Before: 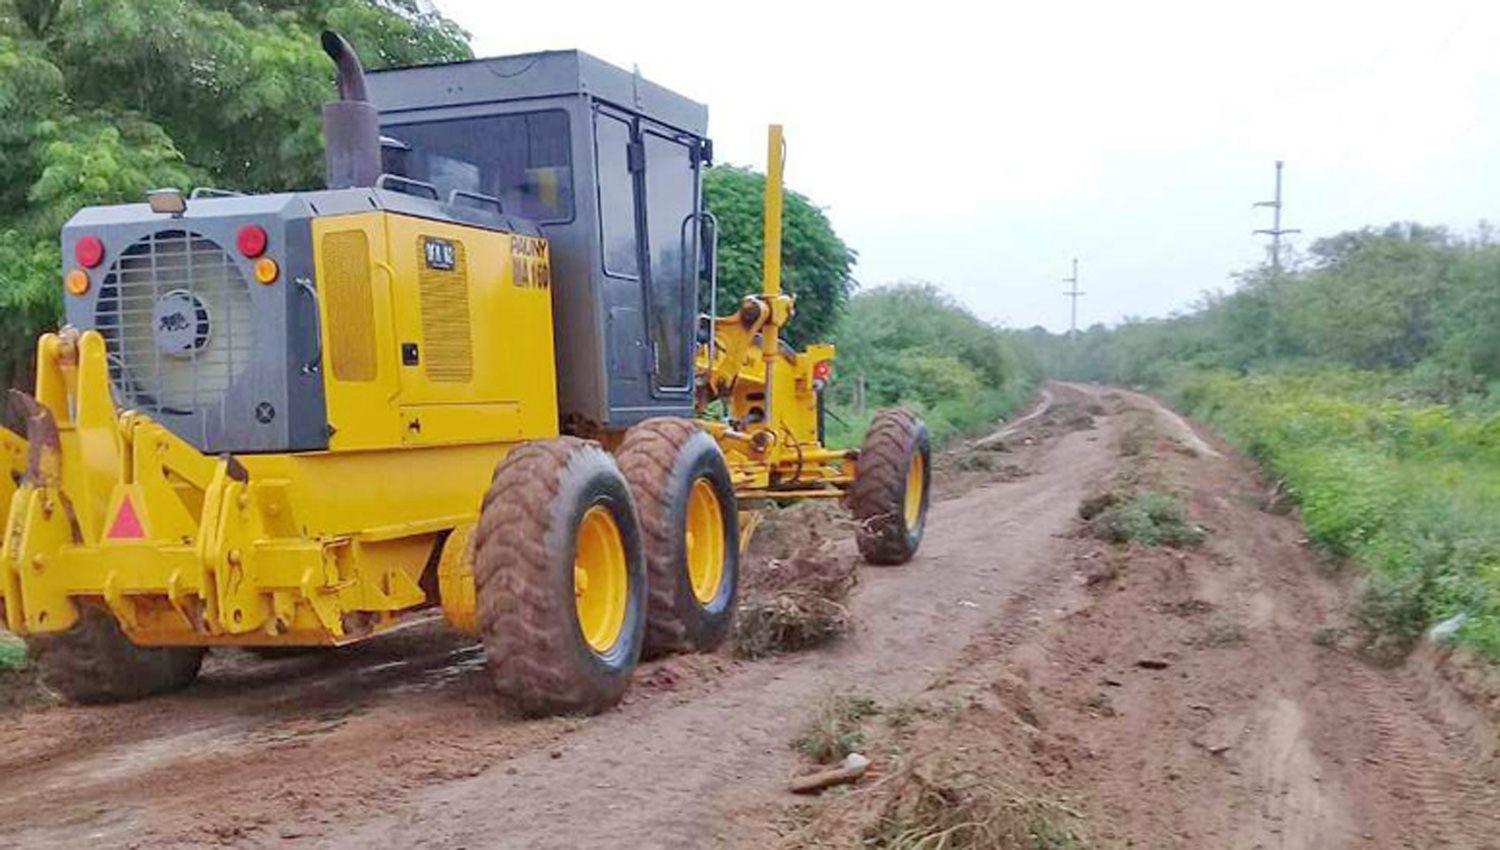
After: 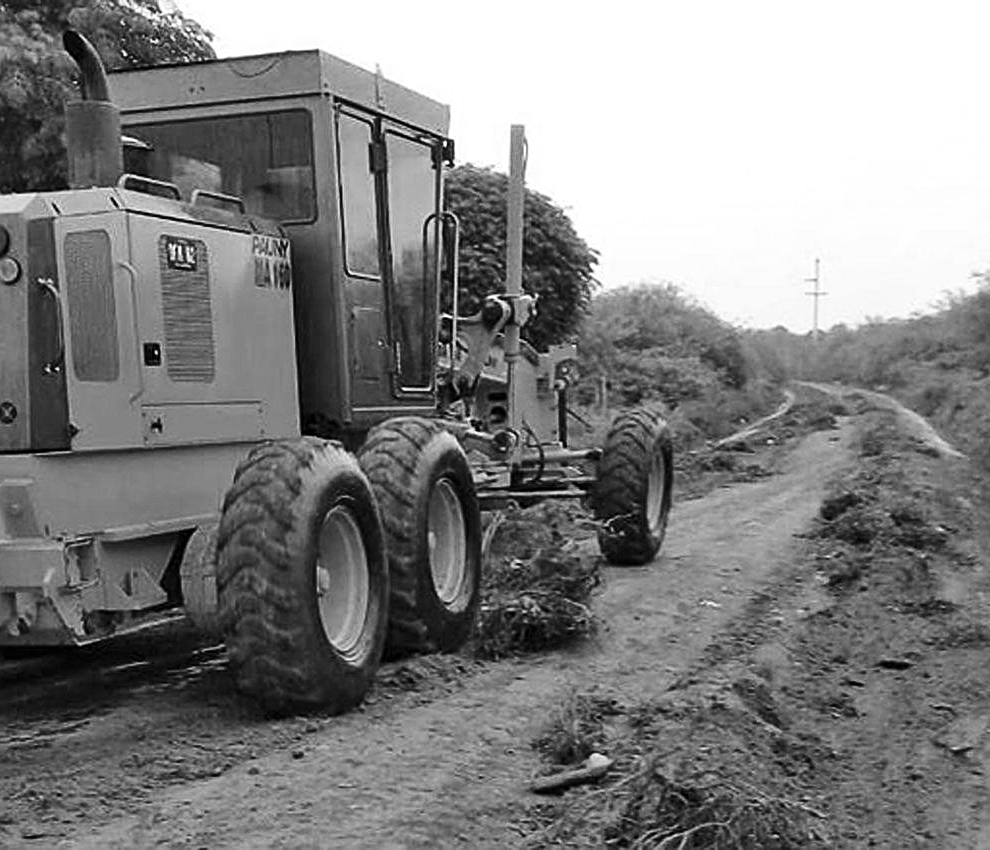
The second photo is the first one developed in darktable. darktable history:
contrast brightness saturation: contrast 0.193, brightness -0.227, saturation 0.112
sharpen: on, module defaults
crop: left 17.225%, right 16.772%
color calibration: output gray [0.22, 0.42, 0.37, 0], x 0.37, y 0.382, temperature 4318.93 K, gamut compression 0.987
